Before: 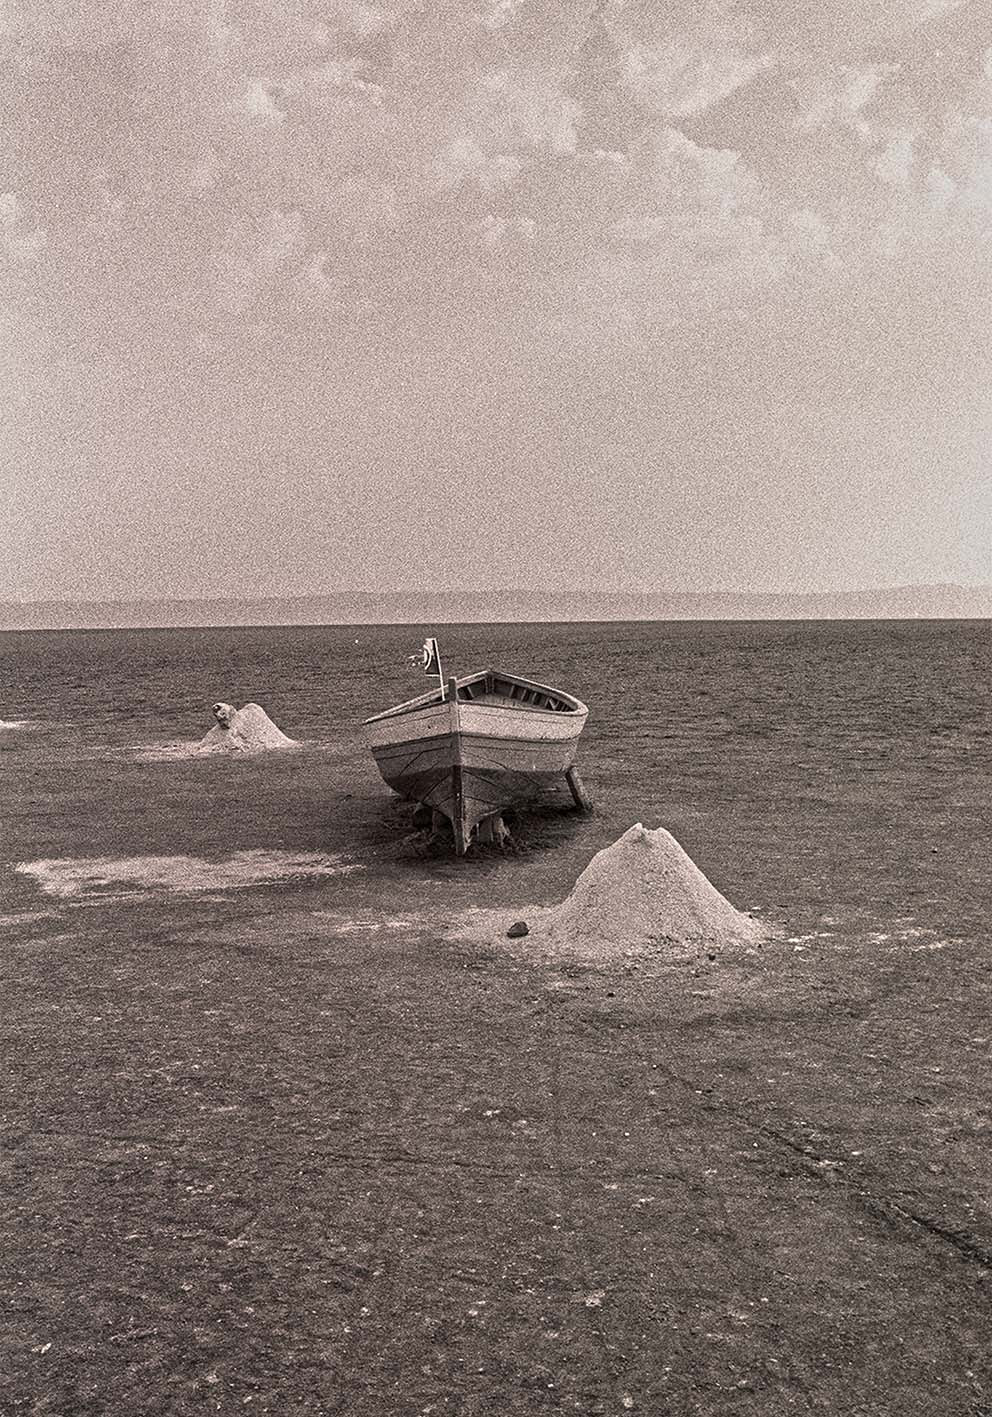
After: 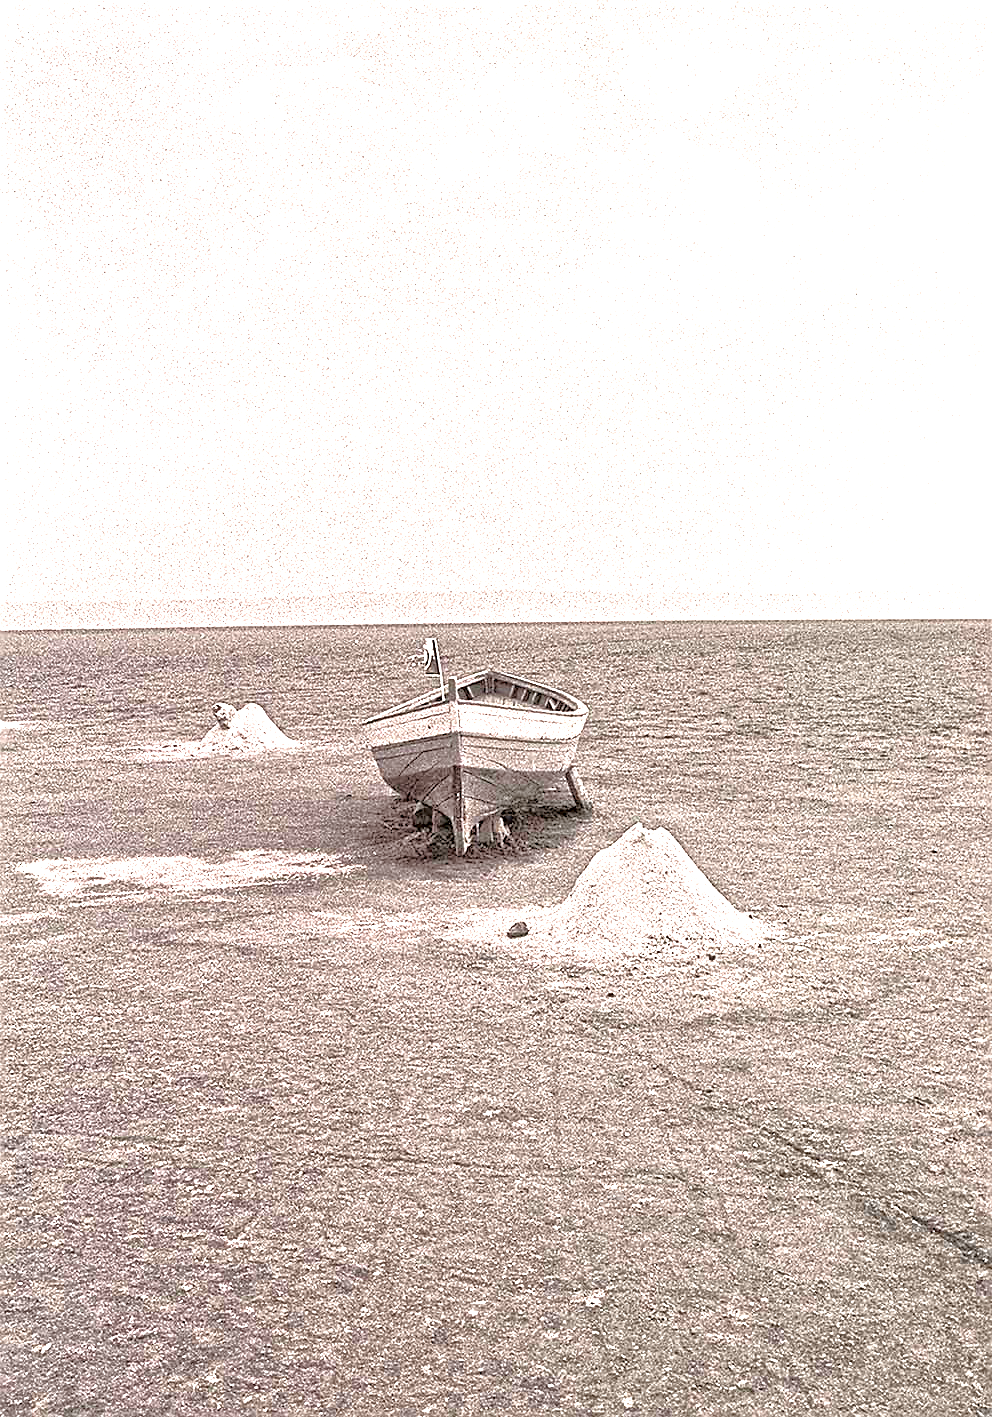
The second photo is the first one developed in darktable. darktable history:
exposure: black level correction 0, exposure 1.9 EV, compensate highlight preservation false
sharpen: on, module defaults
tone equalizer: -7 EV 0.15 EV, -6 EV 0.6 EV, -5 EV 1.15 EV, -4 EV 1.33 EV, -3 EV 1.15 EV, -2 EV 0.6 EV, -1 EV 0.15 EV, mask exposure compensation -0.5 EV
